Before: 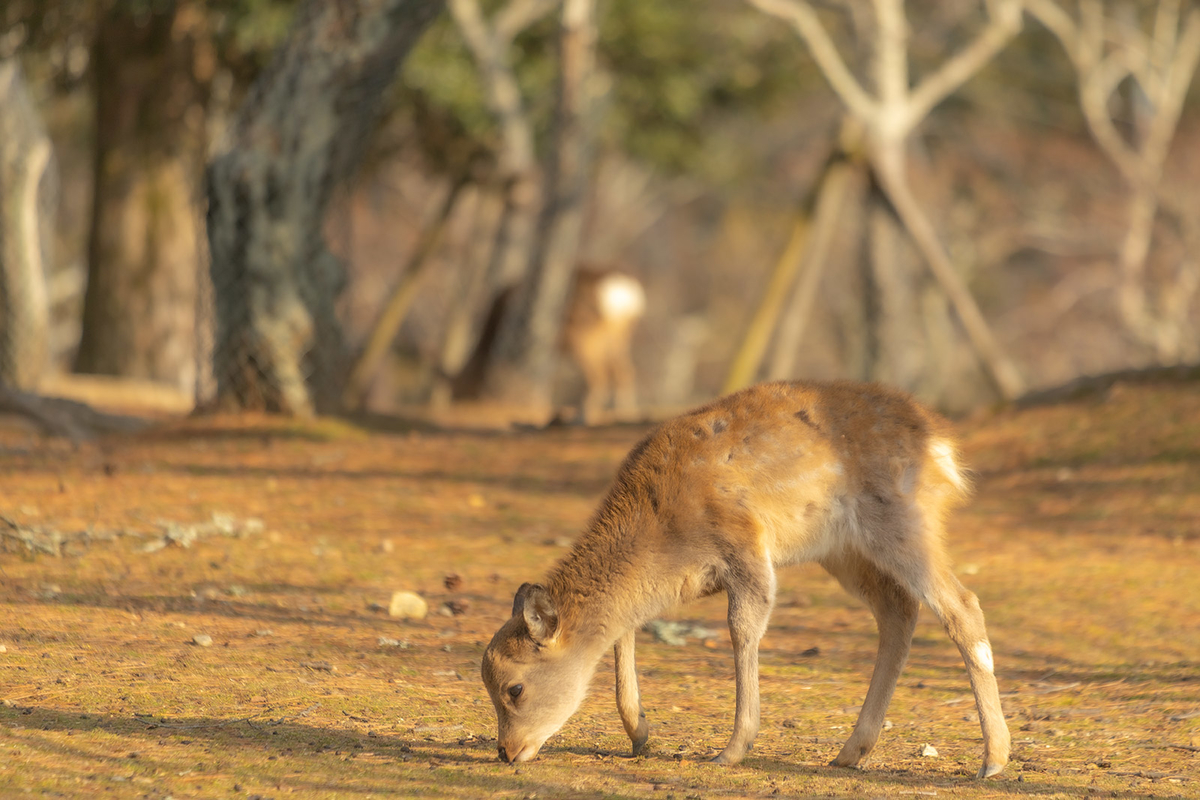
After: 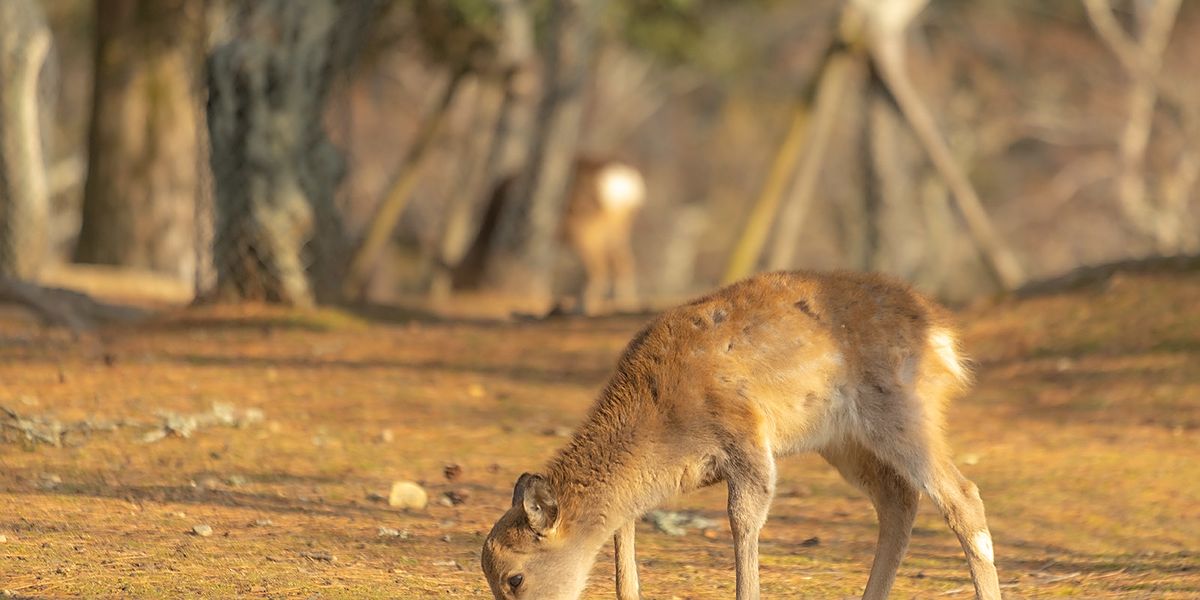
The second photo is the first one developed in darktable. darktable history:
crop: top 13.819%, bottom 11.169%
sharpen: on, module defaults
